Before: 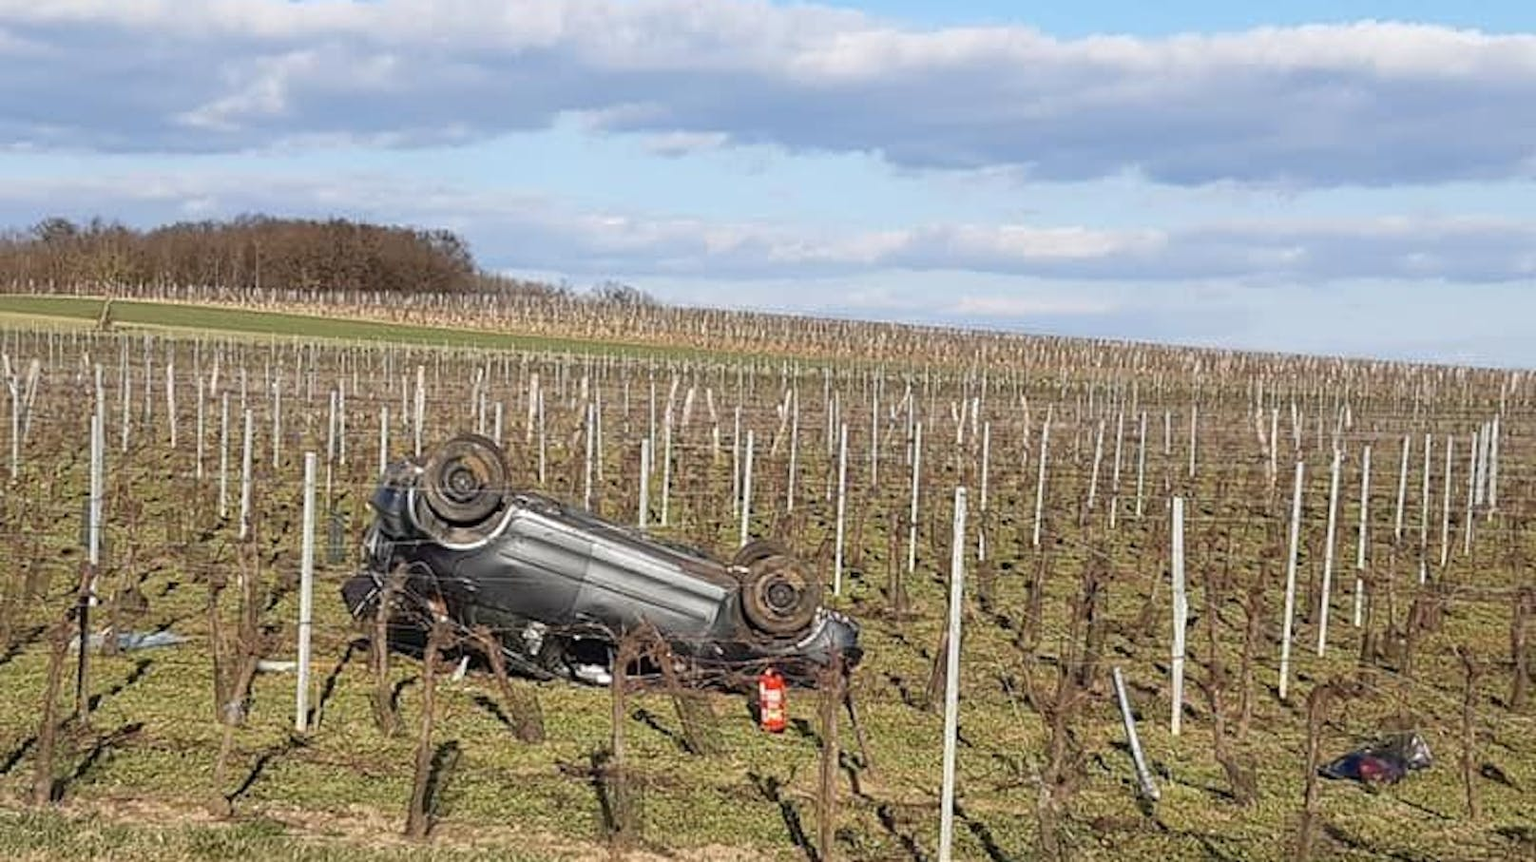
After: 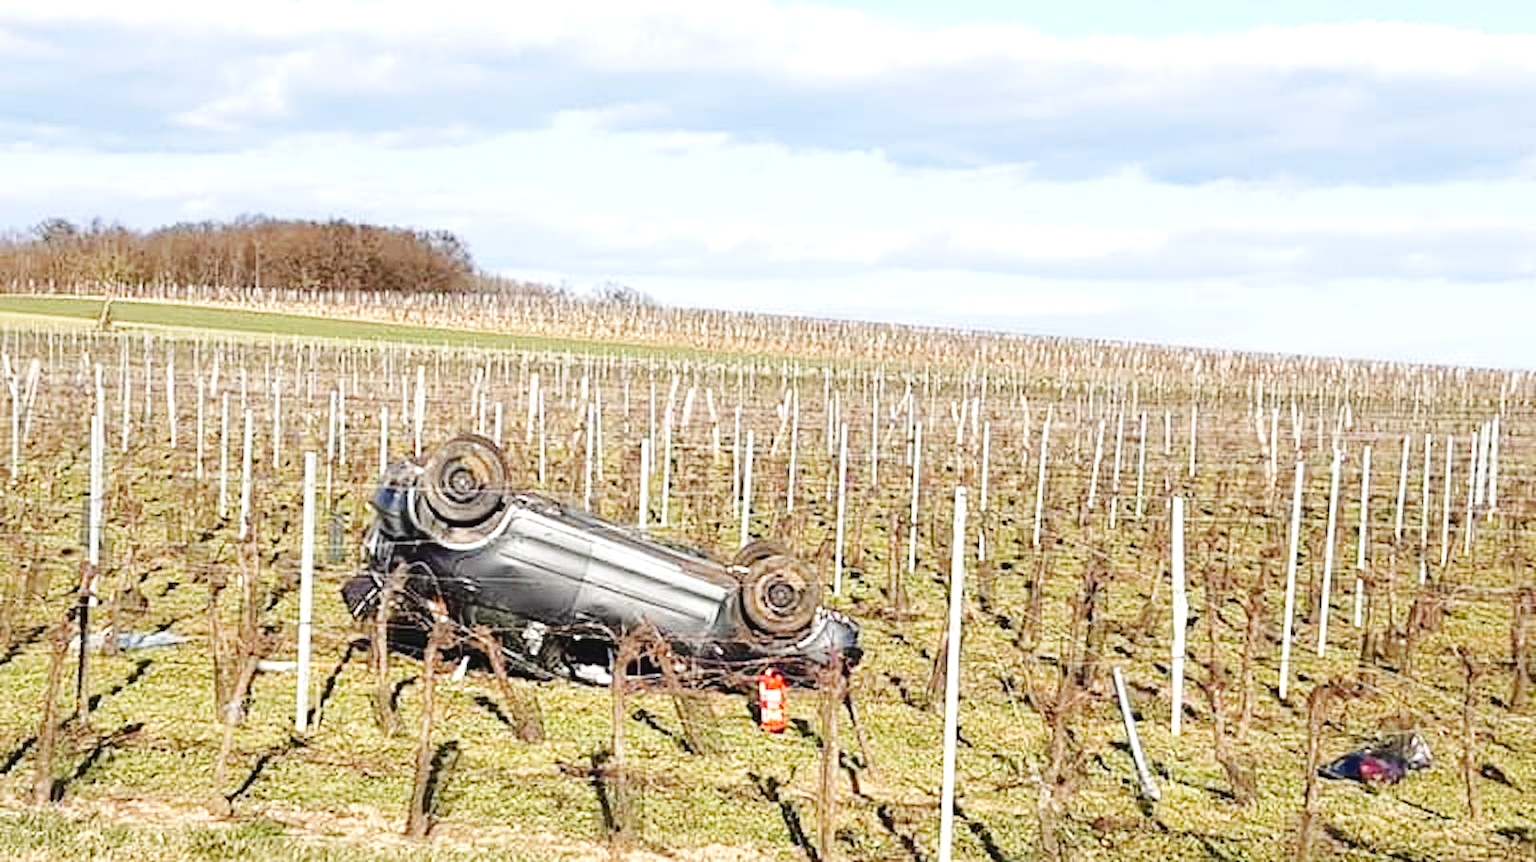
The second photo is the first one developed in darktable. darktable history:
tone equalizer: on, module defaults
tone curve: curves: ch0 [(0, 0) (0.003, 0.032) (0.011, 0.034) (0.025, 0.039) (0.044, 0.055) (0.069, 0.078) (0.1, 0.111) (0.136, 0.147) (0.177, 0.191) (0.224, 0.238) (0.277, 0.291) (0.335, 0.35) (0.399, 0.41) (0.468, 0.48) (0.543, 0.547) (0.623, 0.621) (0.709, 0.699) (0.801, 0.789) (0.898, 0.884) (1, 1)], color space Lab, independent channels, preserve colors none
exposure: black level correction 0, exposure 0.694 EV, compensate highlight preservation false
base curve: curves: ch0 [(0, 0) (0.036, 0.025) (0.121, 0.166) (0.206, 0.329) (0.605, 0.79) (1, 1)], preserve colors none
